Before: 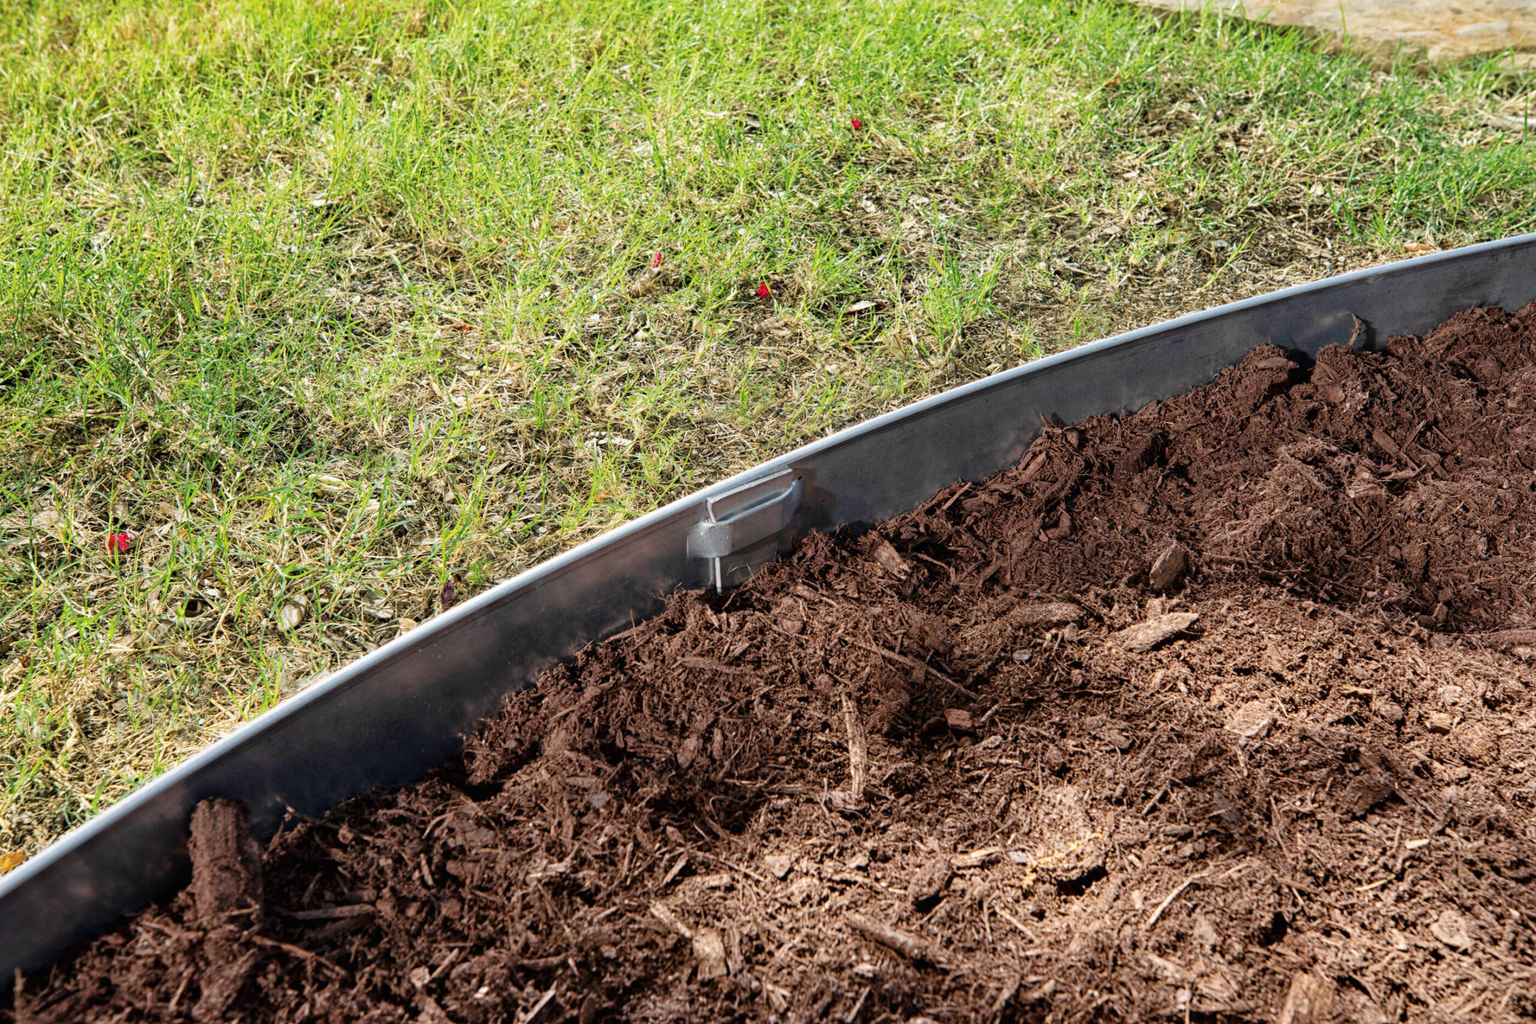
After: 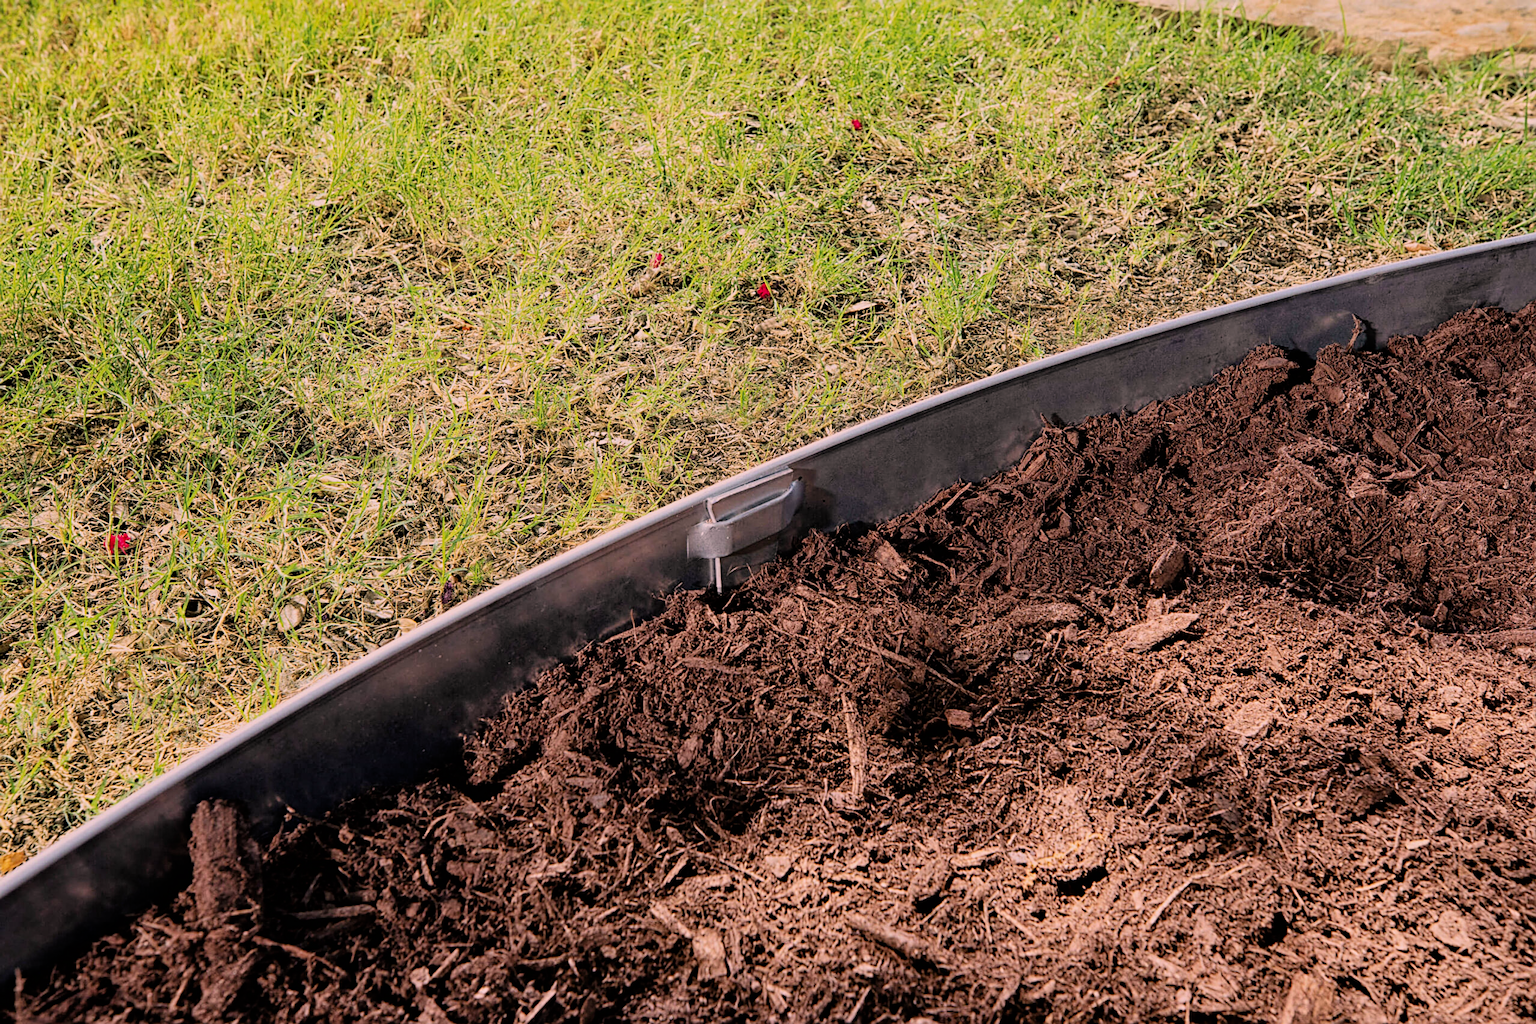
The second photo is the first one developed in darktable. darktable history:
color correction: highlights a* 14.67, highlights b* 4.75
filmic rgb: black relative exposure -7.65 EV, white relative exposure 4.56 EV, threshold 6 EV, hardness 3.61, contrast 1.053, color science v6 (2022), enable highlight reconstruction true
sharpen: on, module defaults
